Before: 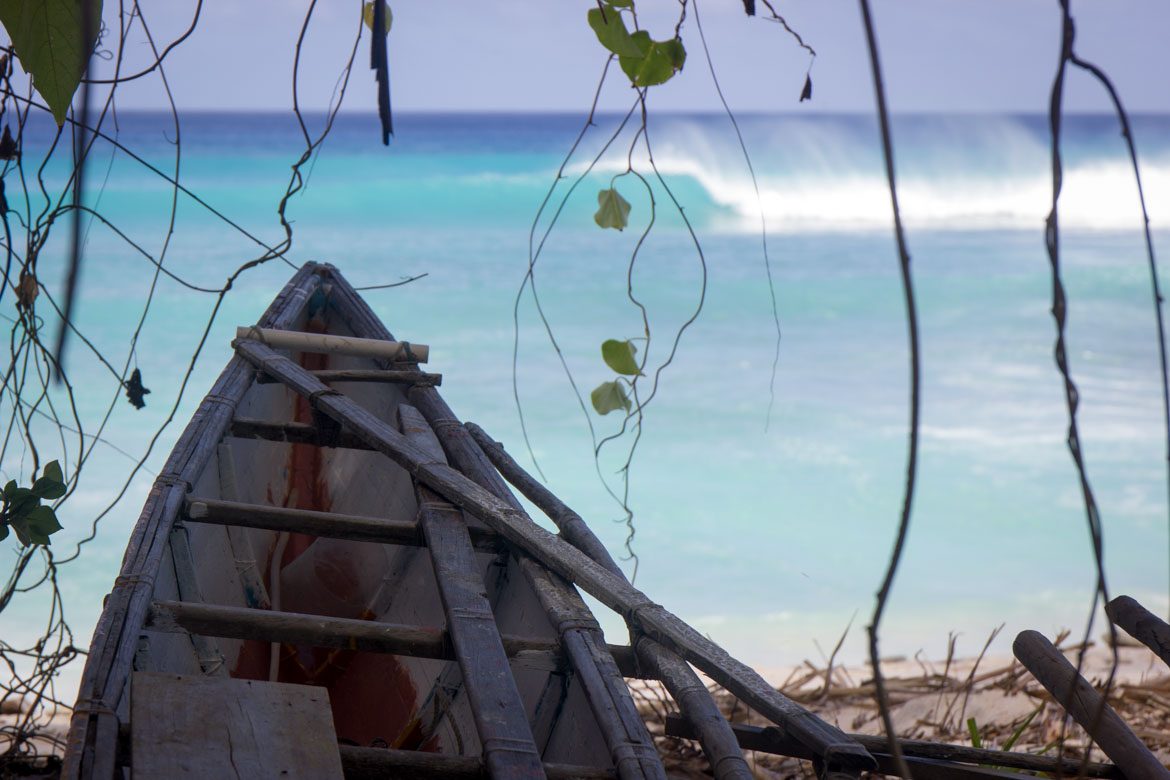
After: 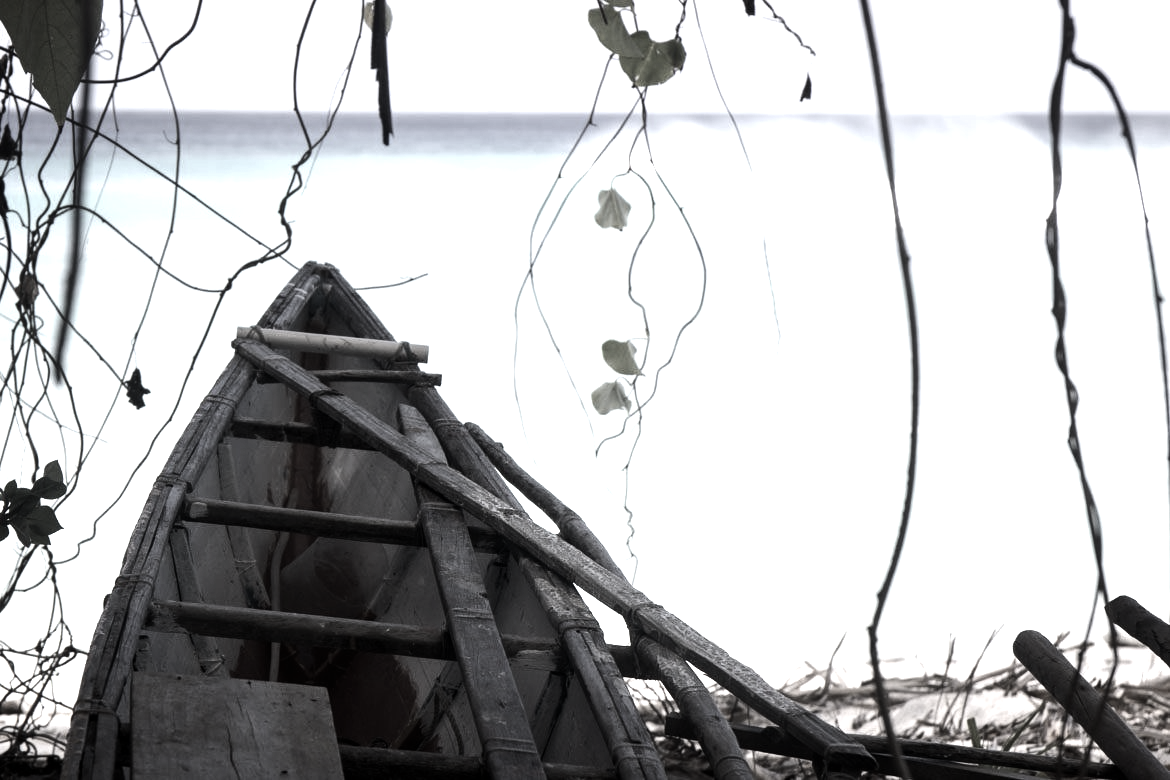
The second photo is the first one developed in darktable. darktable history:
tone equalizer: -8 EV -1.12 EV, -7 EV -1.05 EV, -6 EV -0.853 EV, -5 EV -0.604 EV, -3 EV 0.578 EV, -2 EV 0.881 EV, -1 EV 0.997 EV, +0 EV 1.05 EV, edges refinement/feathering 500, mask exposure compensation -1.57 EV, preserve details no
exposure: exposure 0.555 EV, compensate highlight preservation false
color correction: highlights b* -0.058, saturation 0.165
